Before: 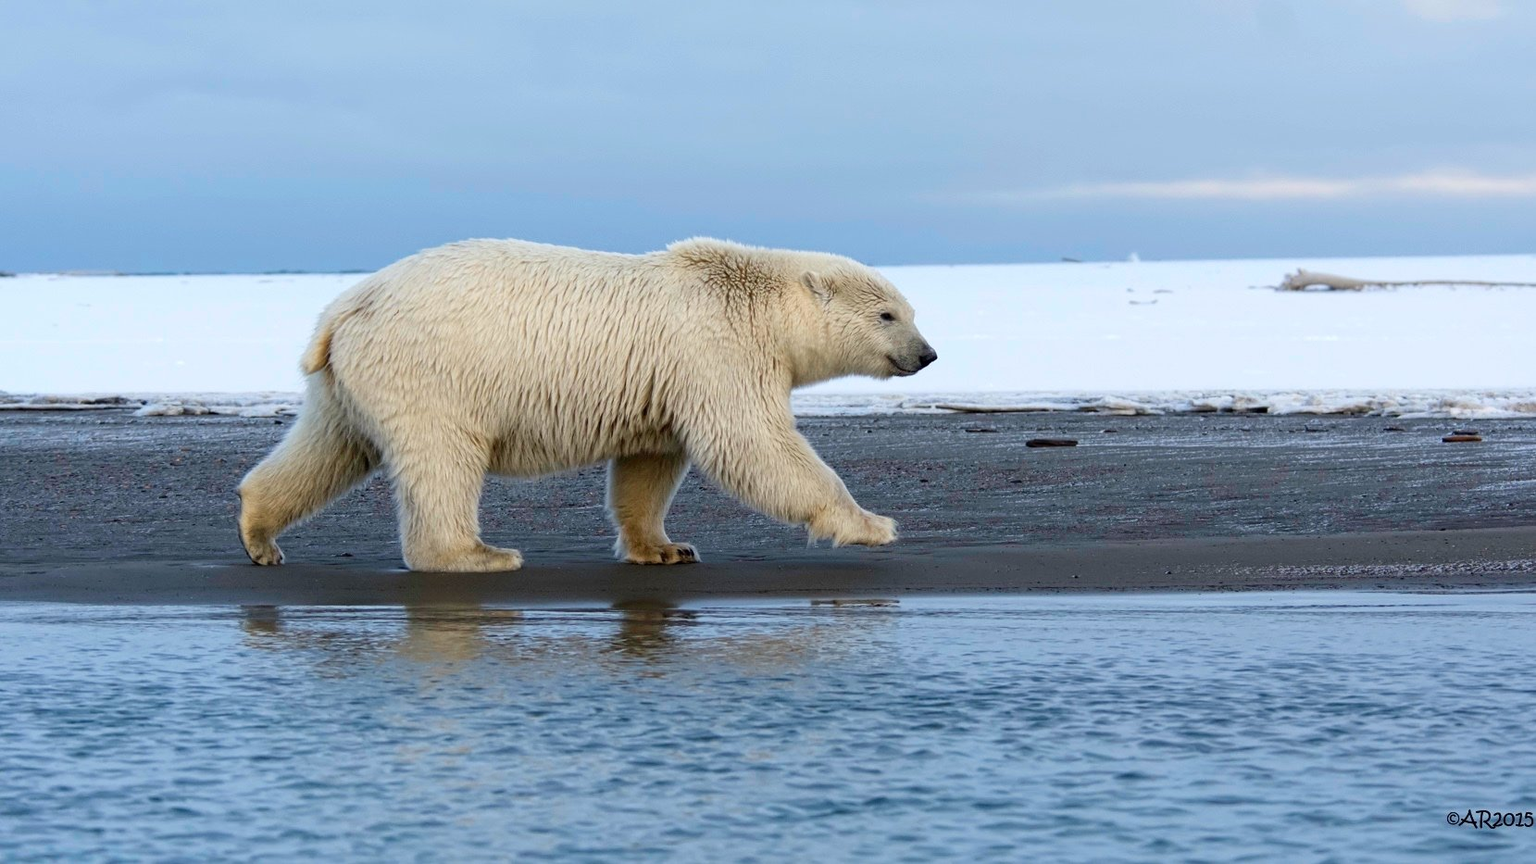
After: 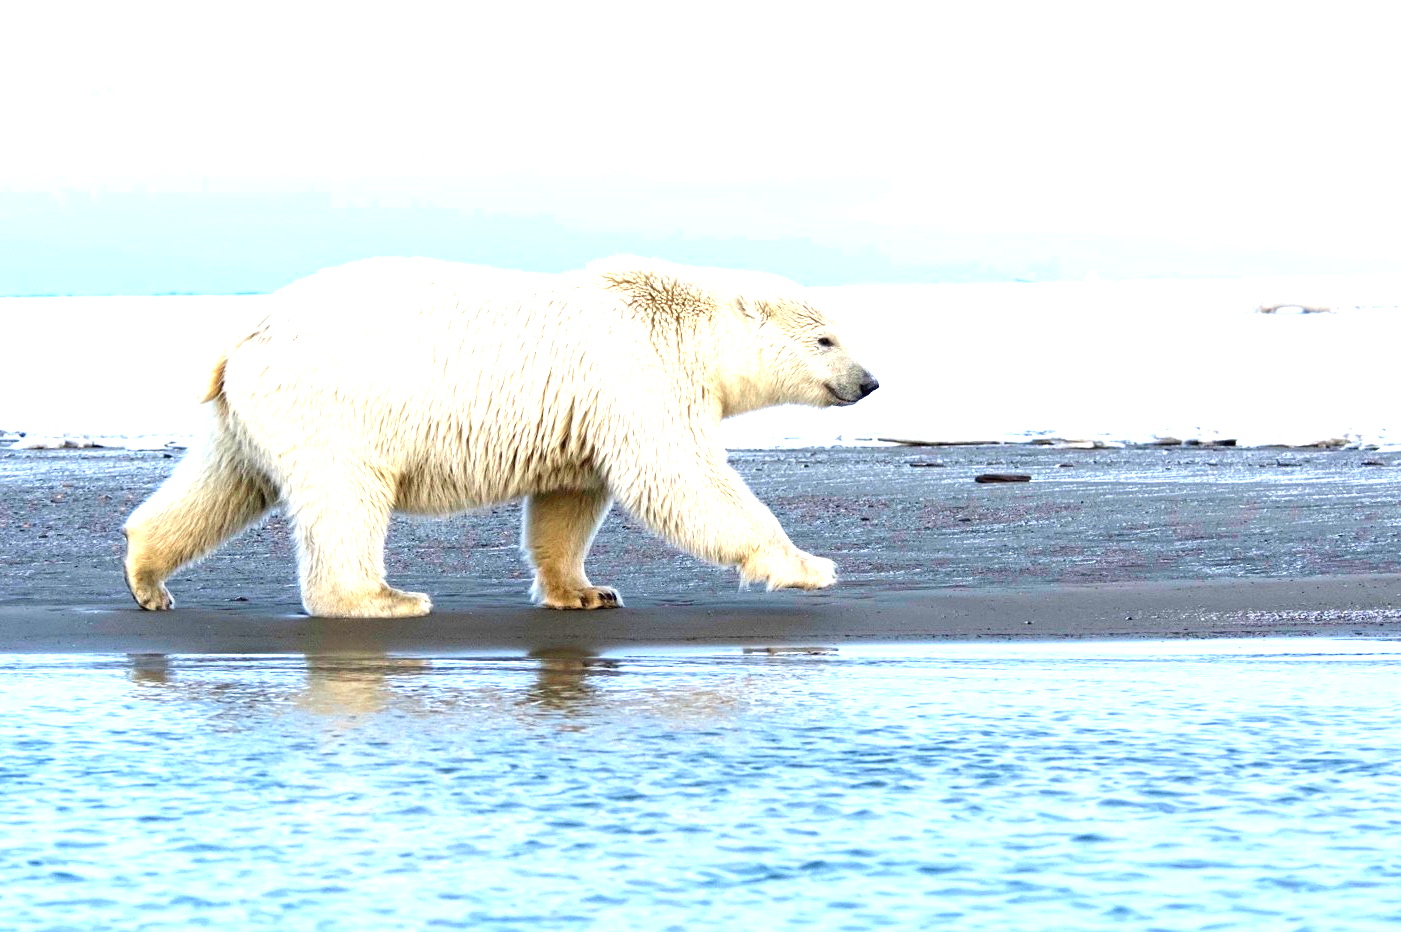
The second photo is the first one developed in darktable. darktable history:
crop: left 8.068%, right 7.432%
exposure: black level correction 0, exposure 1.69 EV, compensate exposure bias true, compensate highlight preservation false
